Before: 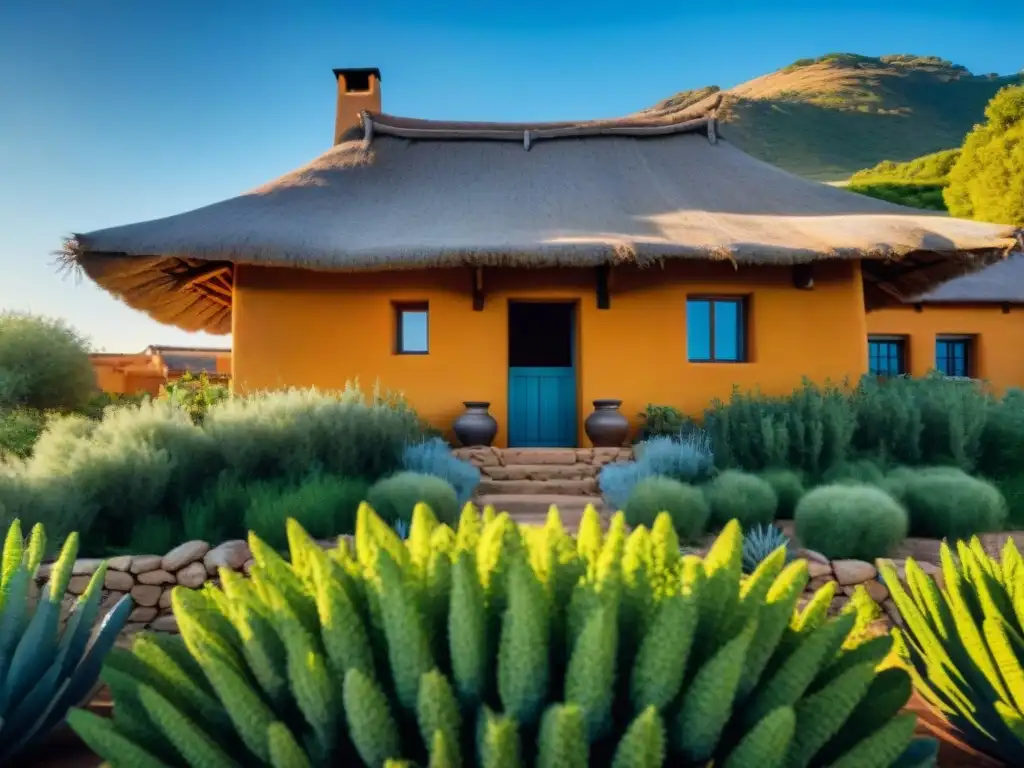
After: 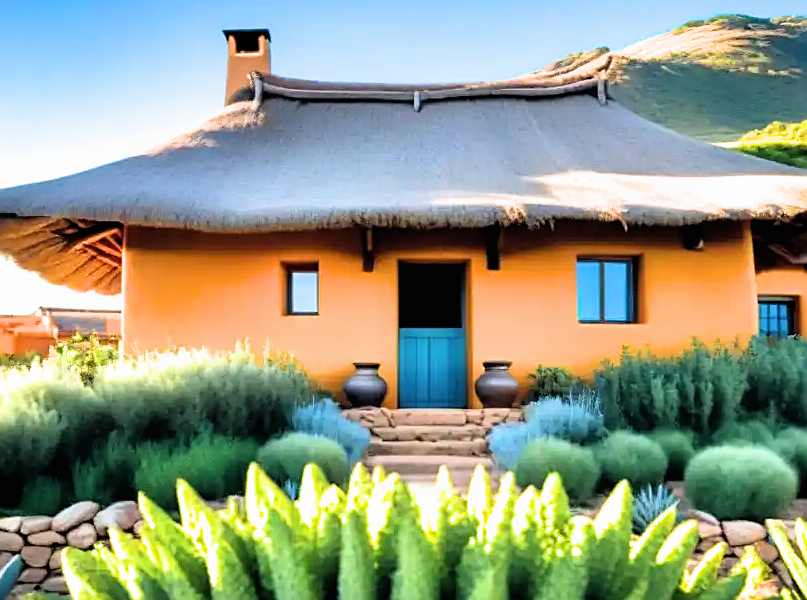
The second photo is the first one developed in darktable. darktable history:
tone equalizer: on, module defaults
sharpen: on, module defaults
exposure: black level correction 0, exposure 1.198 EV, compensate exposure bias true, compensate highlight preservation false
filmic rgb: black relative exposure -4.93 EV, white relative exposure 2.84 EV, hardness 3.72
crop and rotate: left 10.77%, top 5.1%, right 10.41%, bottom 16.76%
local contrast: mode bilateral grid, contrast 100, coarseness 100, detail 91%, midtone range 0.2
white balance: red 0.988, blue 1.017
